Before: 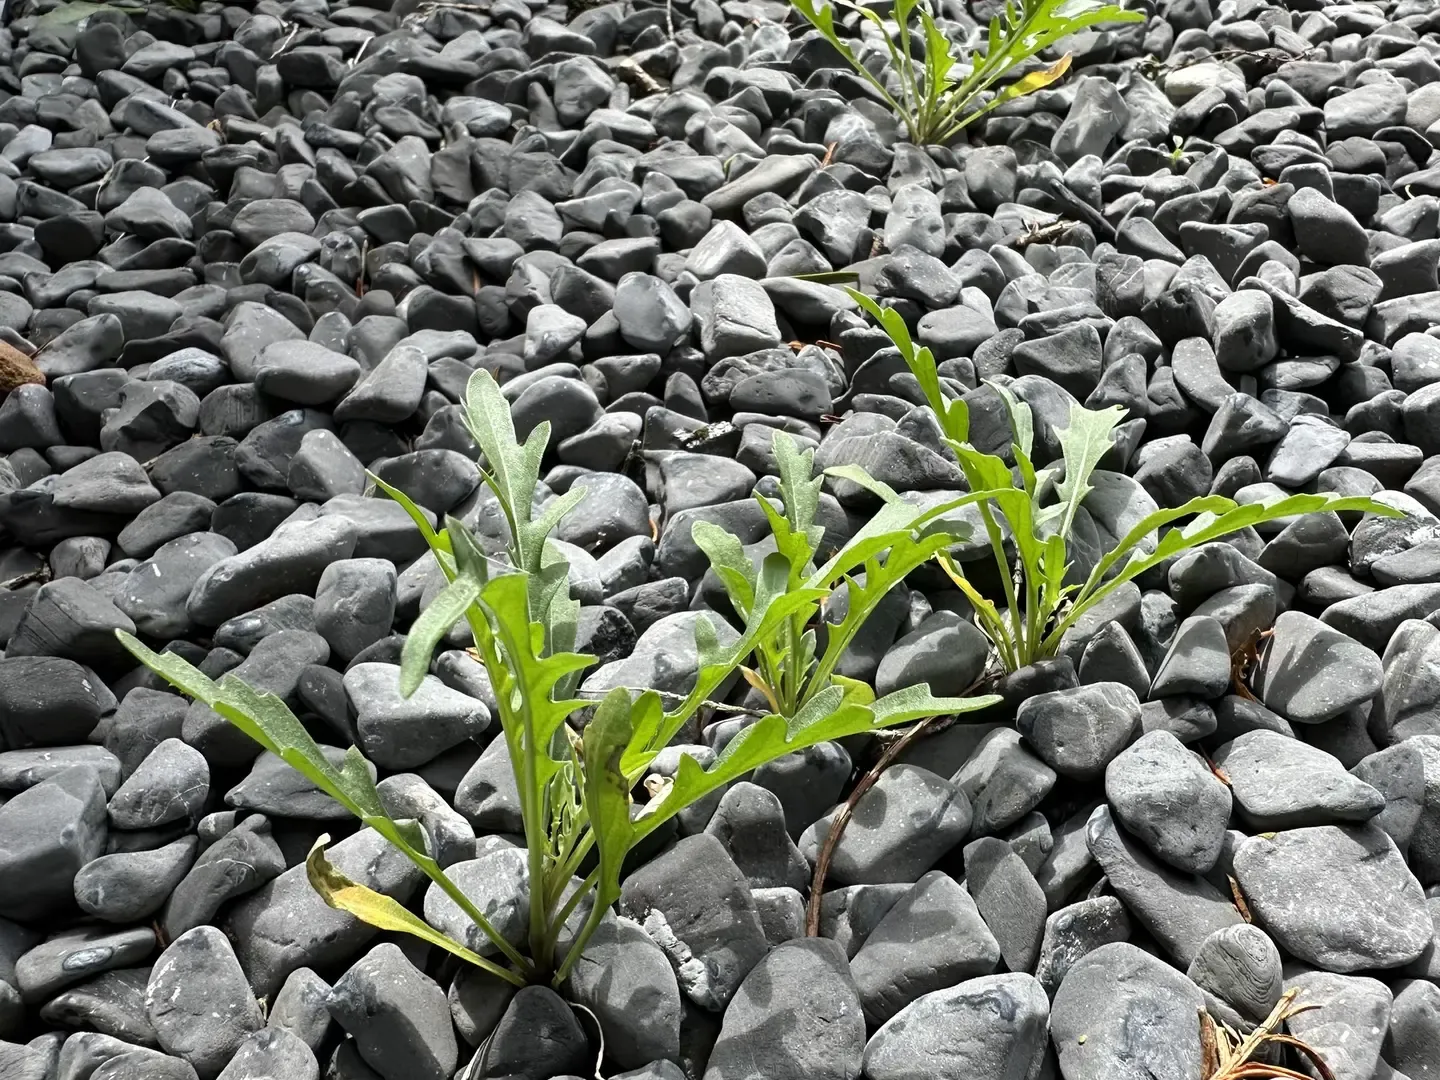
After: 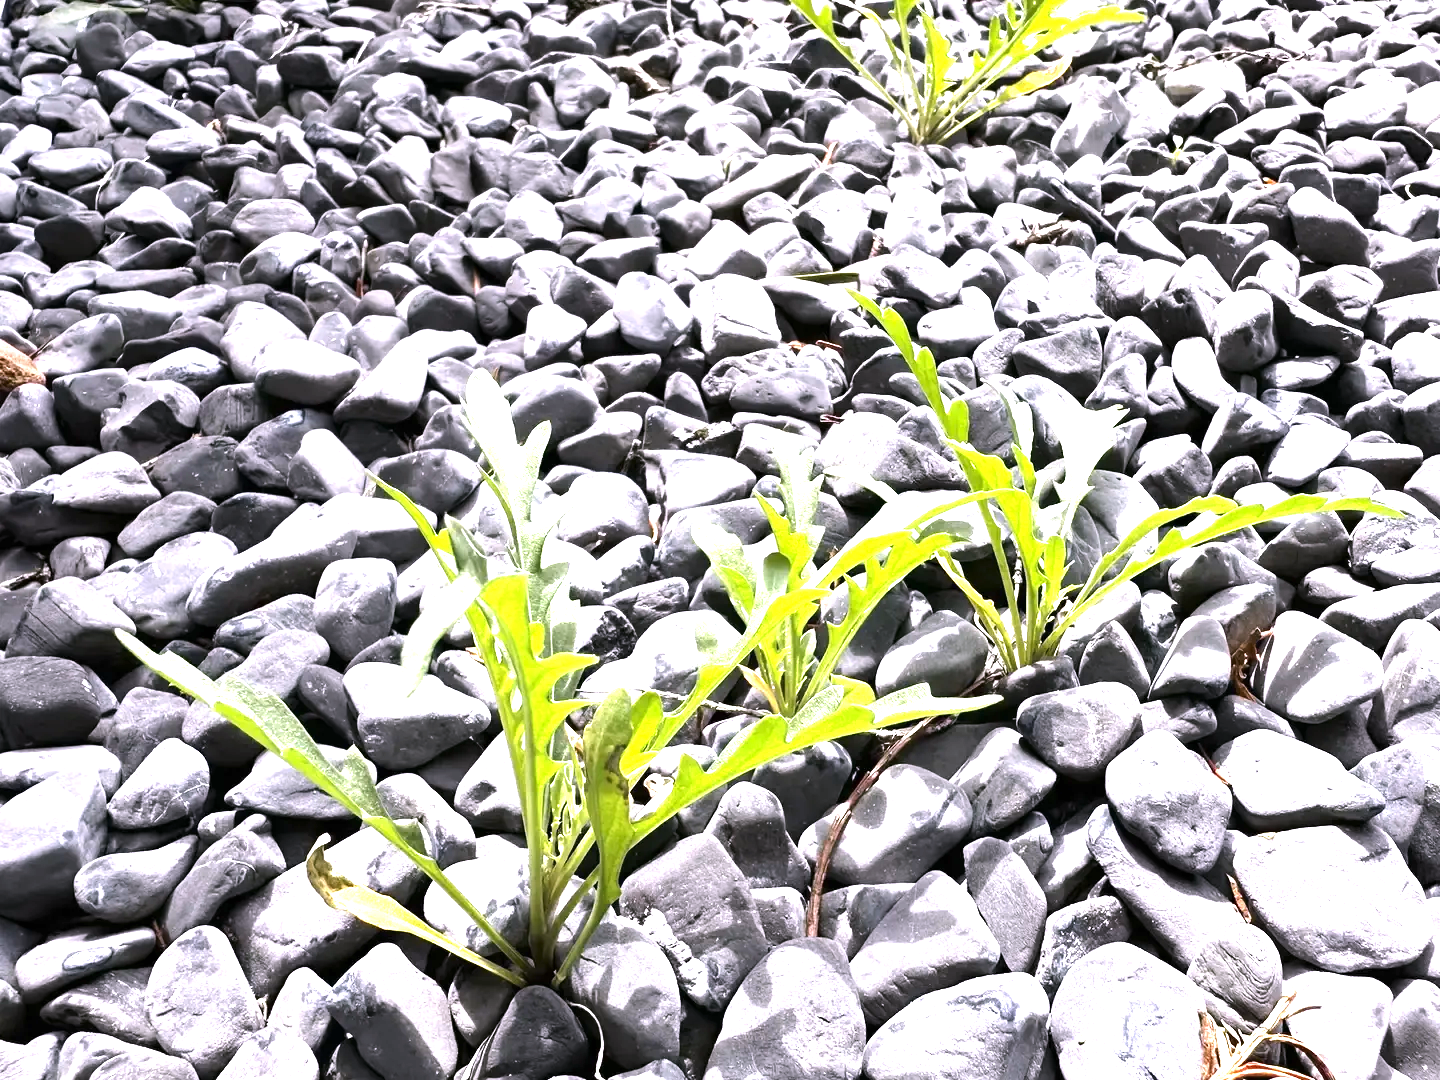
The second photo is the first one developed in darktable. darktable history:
white balance: red 1.066, blue 1.119
exposure: black level correction 0, exposure 1.2 EV, compensate exposure bias true, compensate highlight preservation false
tone equalizer: -8 EV -0.417 EV, -7 EV -0.389 EV, -6 EV -0.333 EV, -5 EV -0.222 EV, -3 EV 0.222 EV, -2 EV 0.333 EV, -1 EV 0.389 EV, +0 EV 0.417 EV, edges refinement/feathering 500, mask exposure compensation -1.57 EV, preserve details no
